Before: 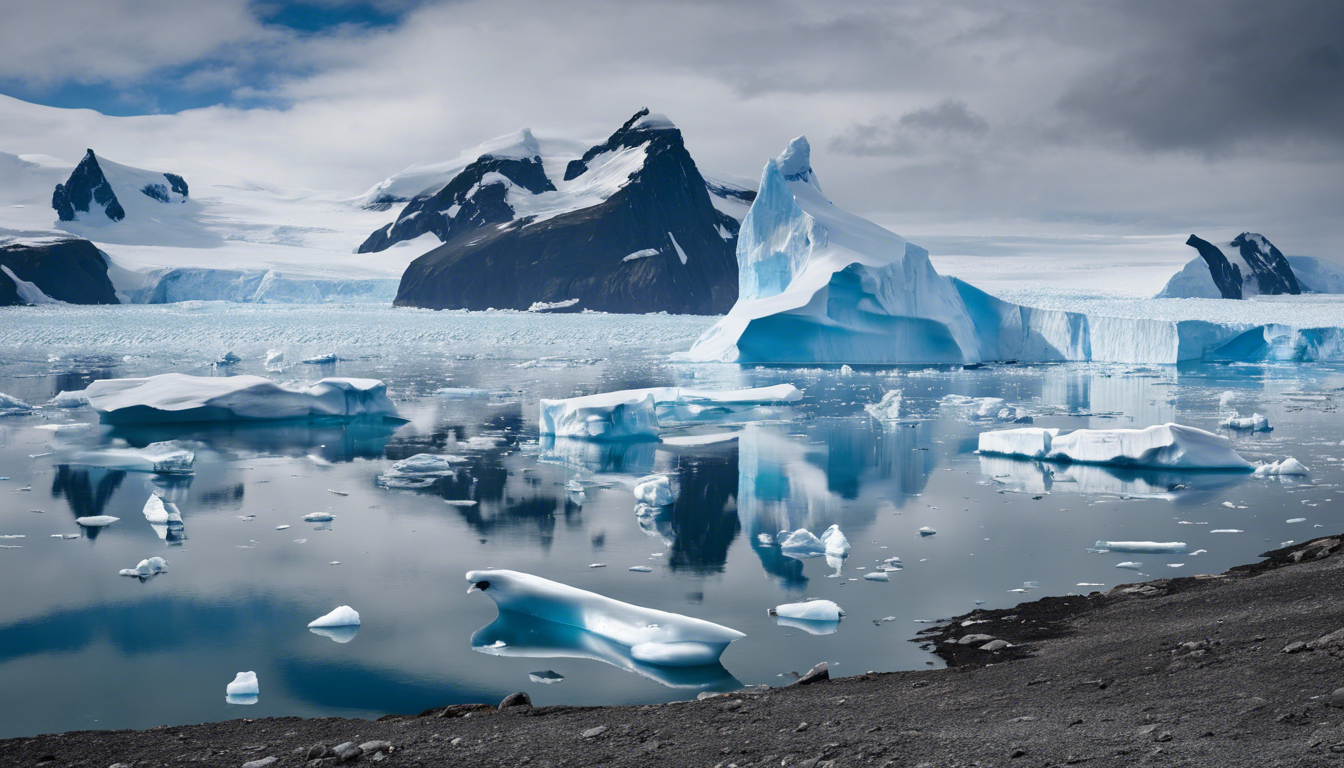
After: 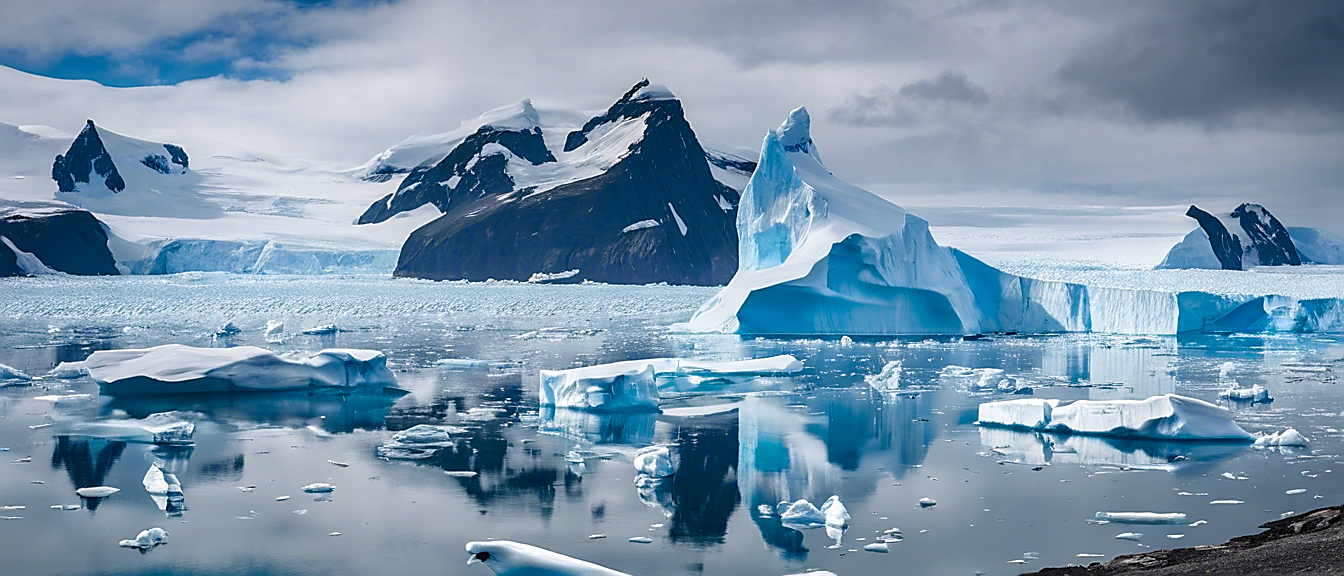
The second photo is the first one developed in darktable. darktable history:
color balance rgb: perceptual saturation grading › global saturation 20%, global vibrance 20%
sharpen: radius 1.4, amount 1.25, threshold 0.7
local contrast: on, module defaults
crop: top 3.857%, bottom 21.132%
